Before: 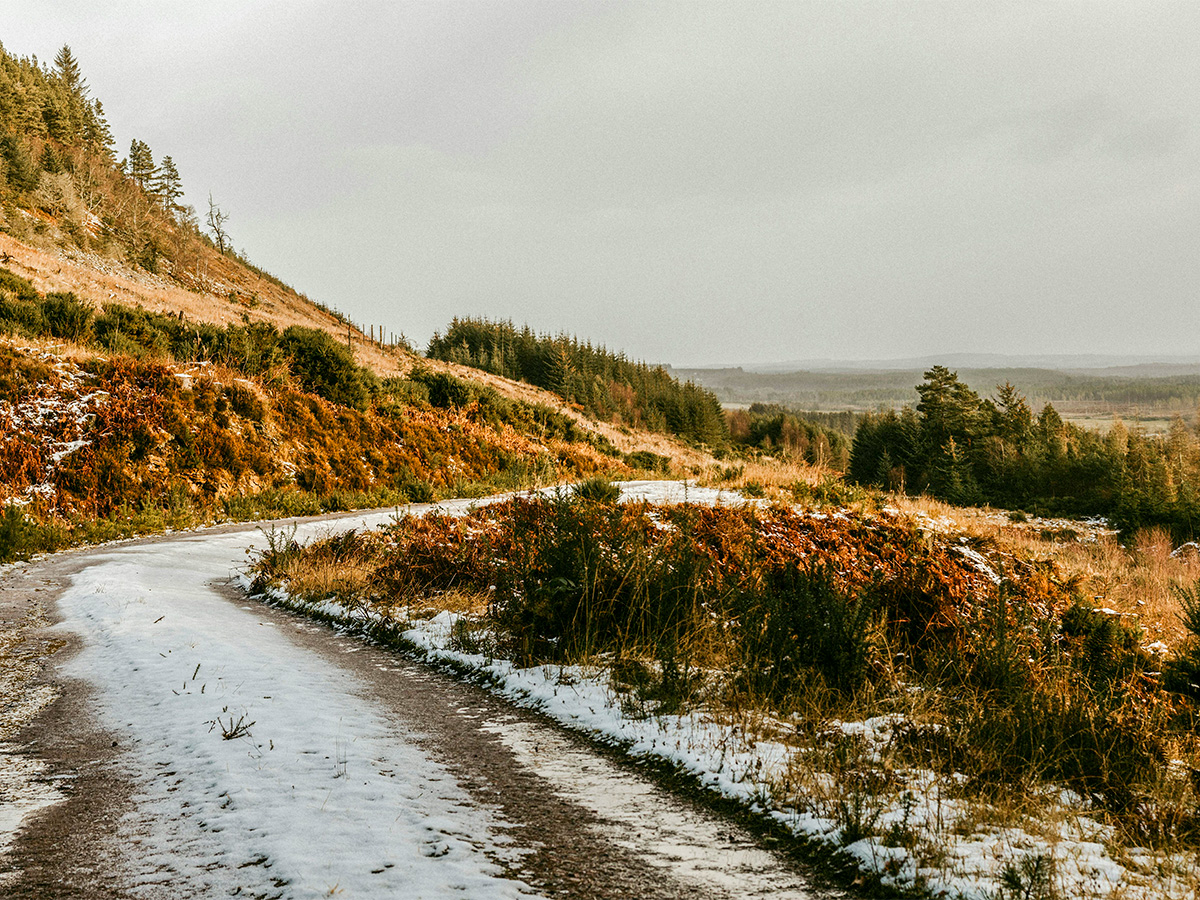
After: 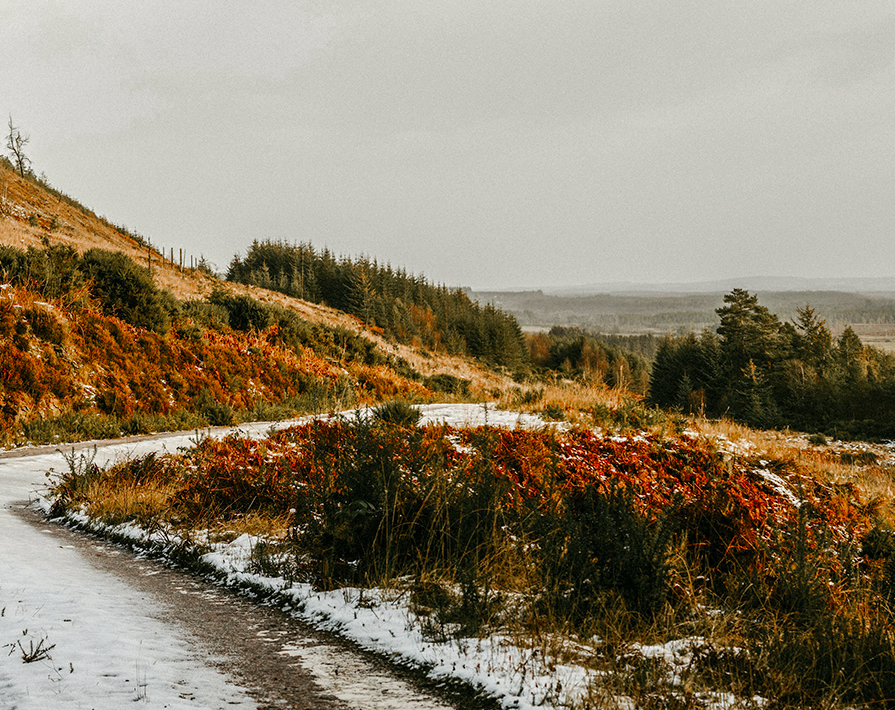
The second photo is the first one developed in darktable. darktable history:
color zones: curves: ch0 [(0, 0.48) (0.209, 0.398) (0.305, 0.332) (0.429, 0.493) (0.571, 0.5) (0.714, 0.5) (0.857, 0.5) (1, 0.48)]; ch1 [(0, 0.736) (0.143, 0.625) (0.225, 0.371) (0.429, 0.256) (0.571, 0.241) (0.714, 0.213) (0.857, 0.48) (1, 0.736)]; ch2 [(0, 0.448) (0.143, 0.498) (0.286, 0.5) (0.429, 0.5) (0.571, 0.5) (0.714, 0.5) (0.857, 0.5) (1, 0.448)]
color correction: highlights a* 0.515, highlights b* 2.74, saturation 1.07
crop: left 16.685%, top 8.637%, right 8.699%, bottom 12.425%
contrast brightness saturation: contrast 0.099, brightness 0.015, saturation 0.02
